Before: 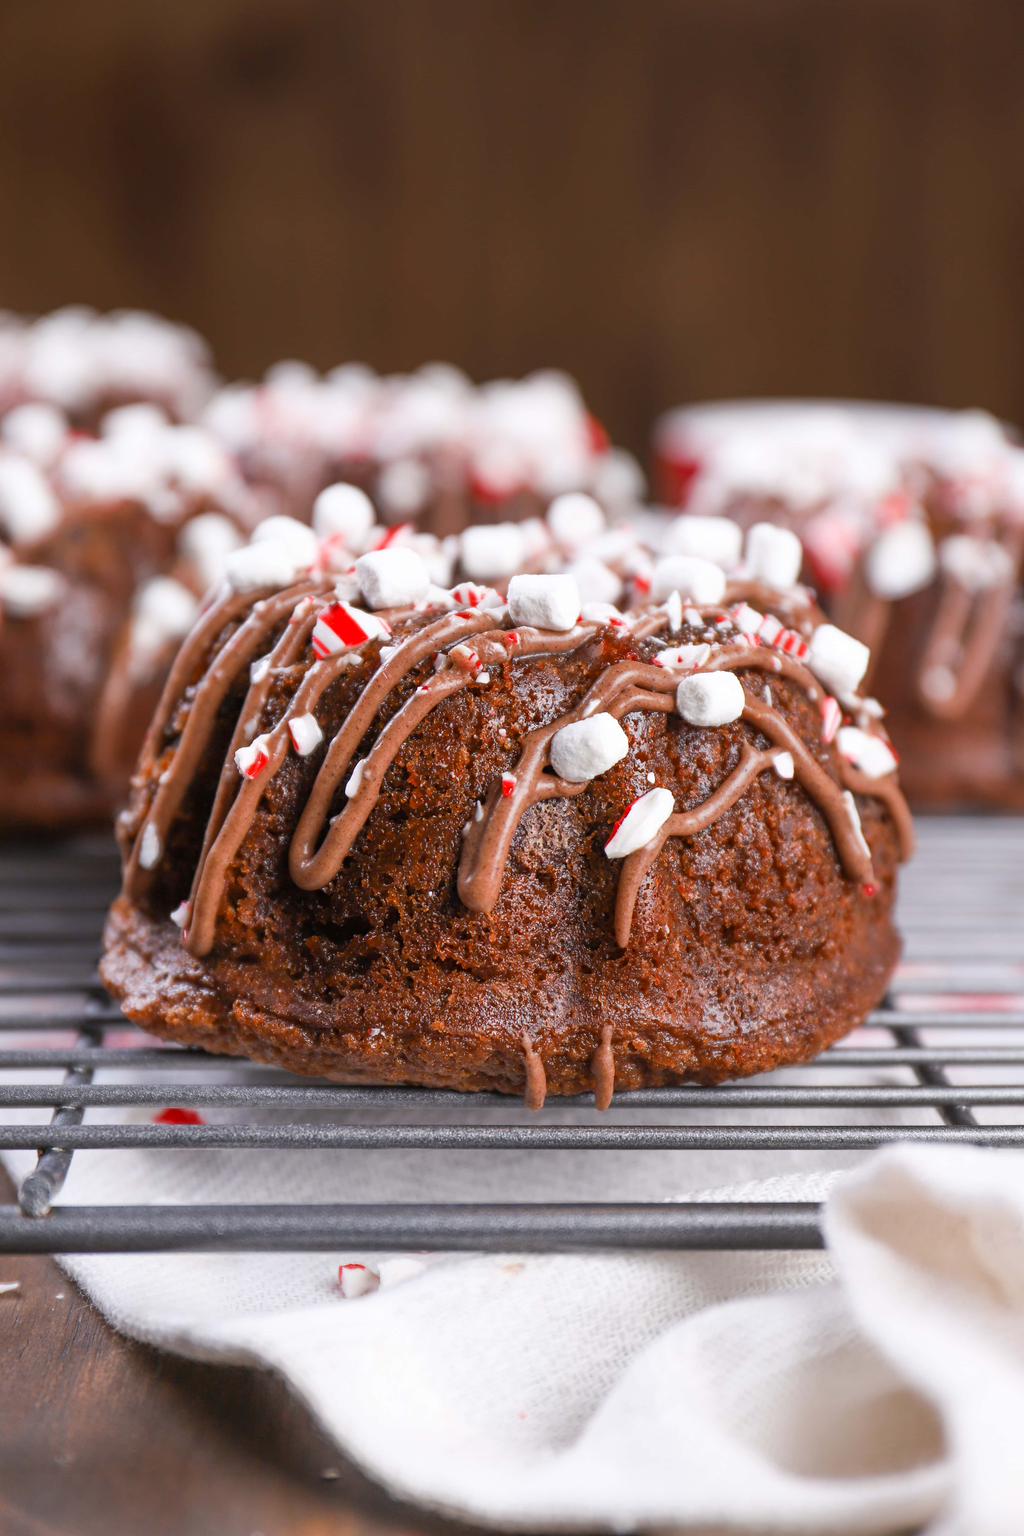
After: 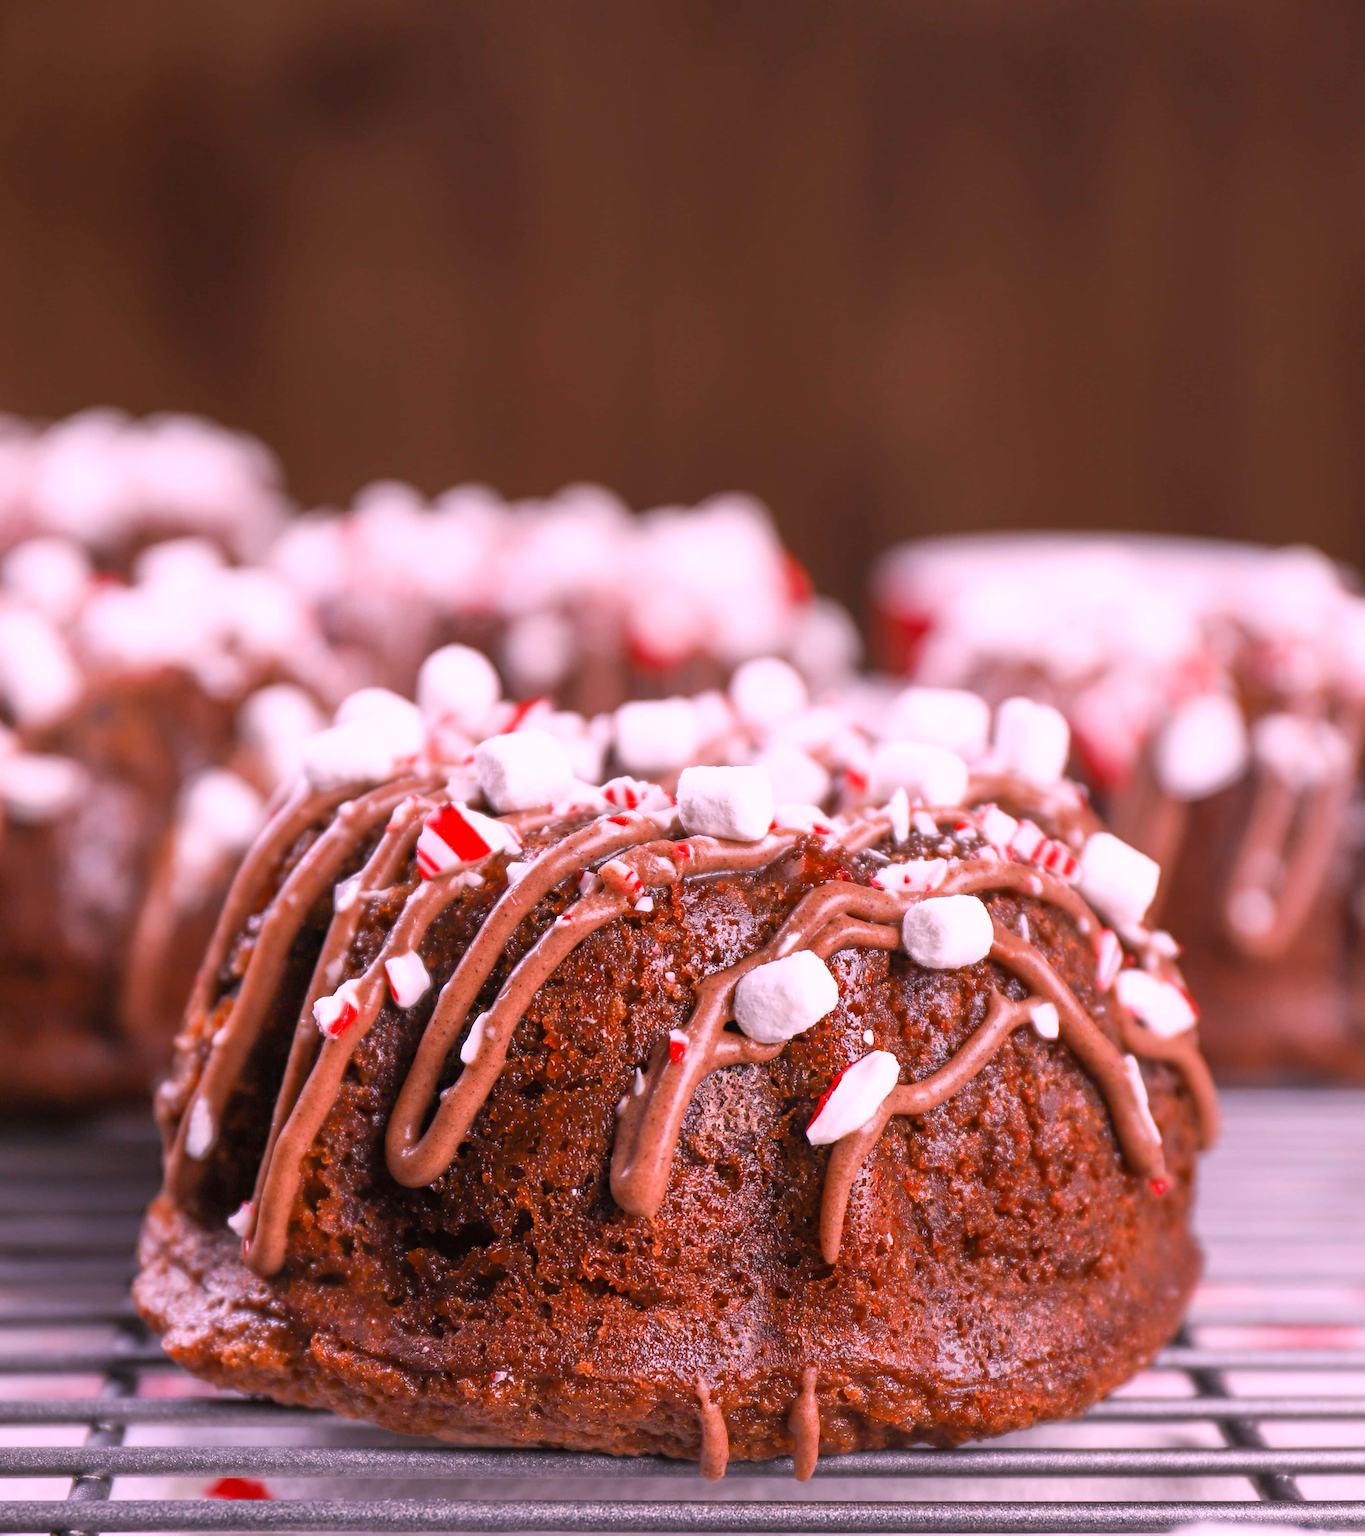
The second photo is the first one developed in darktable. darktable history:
crop: bottom 24.988%
white balance: red 1.188, blue 1.11
color zones: curves: ch0 [(0.25, 0.5) (0.463, 0.627) (0.484, 0.637) (0.75, 0.5)]
